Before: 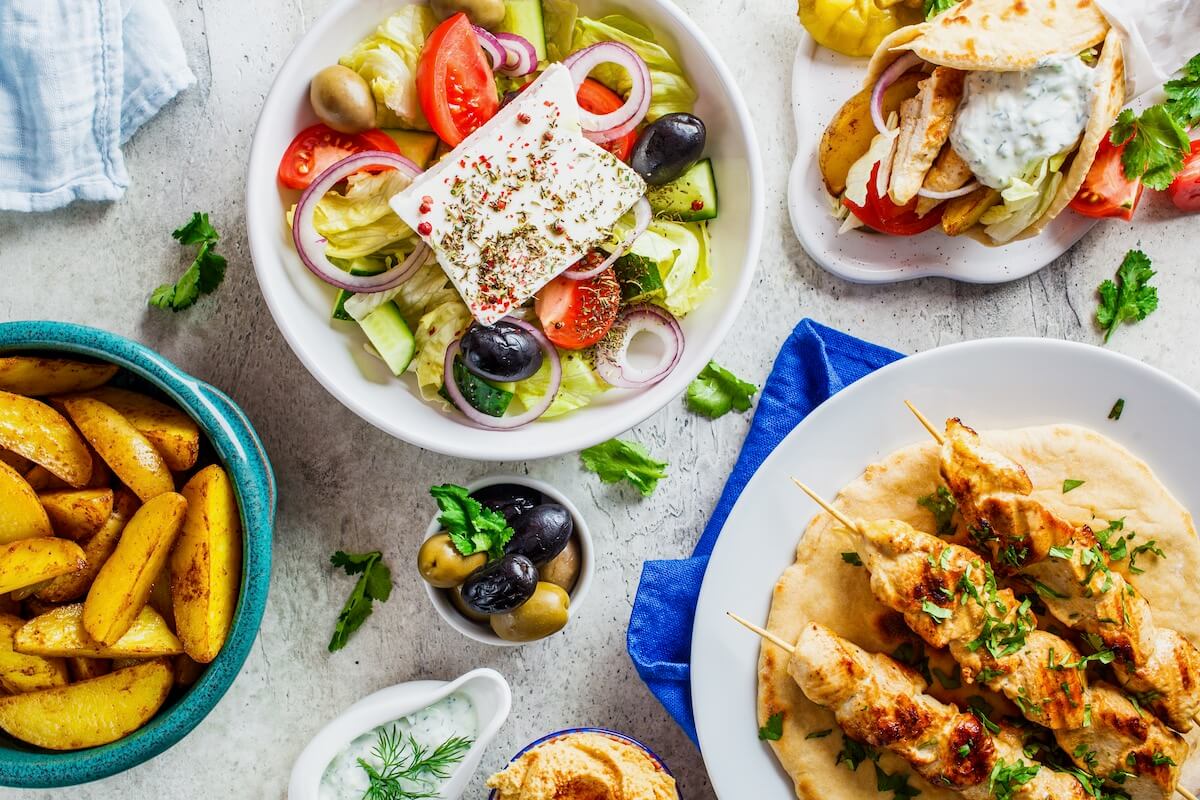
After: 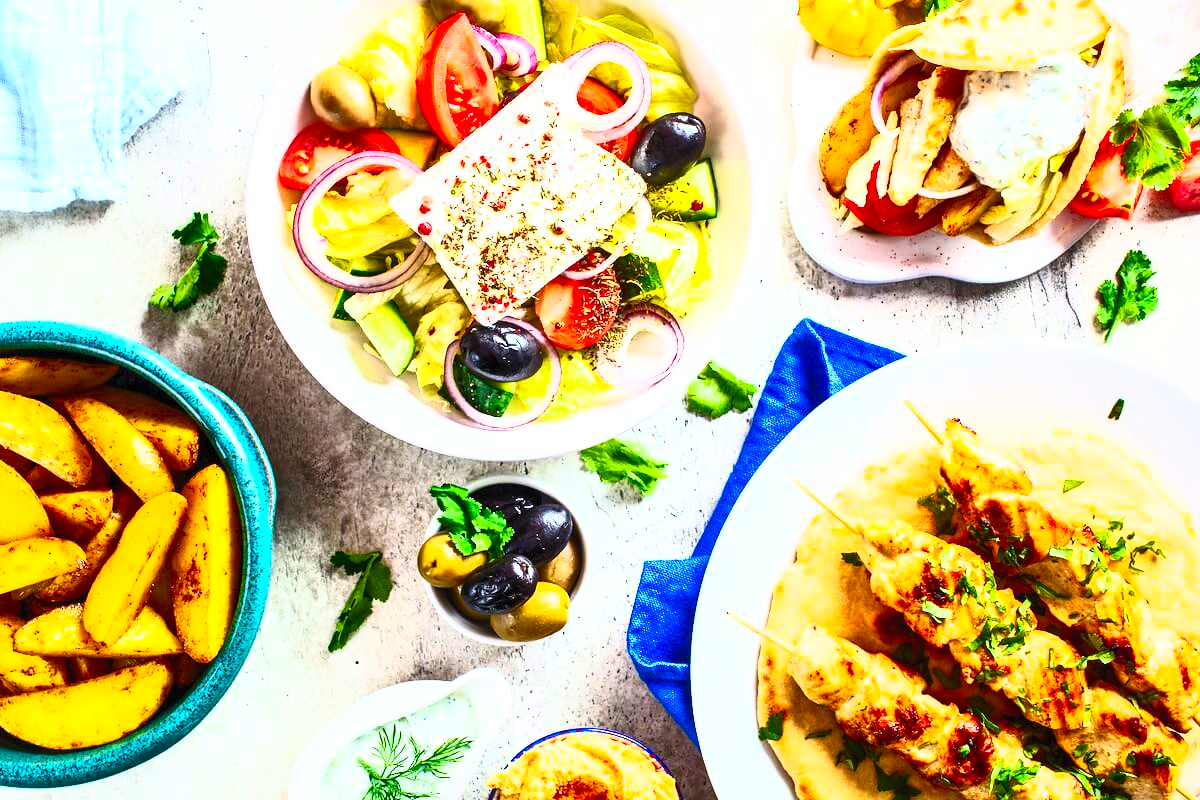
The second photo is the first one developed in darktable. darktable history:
local contrast: mode bilateral grid, contrast 21, coarseness 51, detail 120%, midtone range 0.2
contrast brightness saturation: contrast 0.821, brightness 0.609, saturation 0.584
